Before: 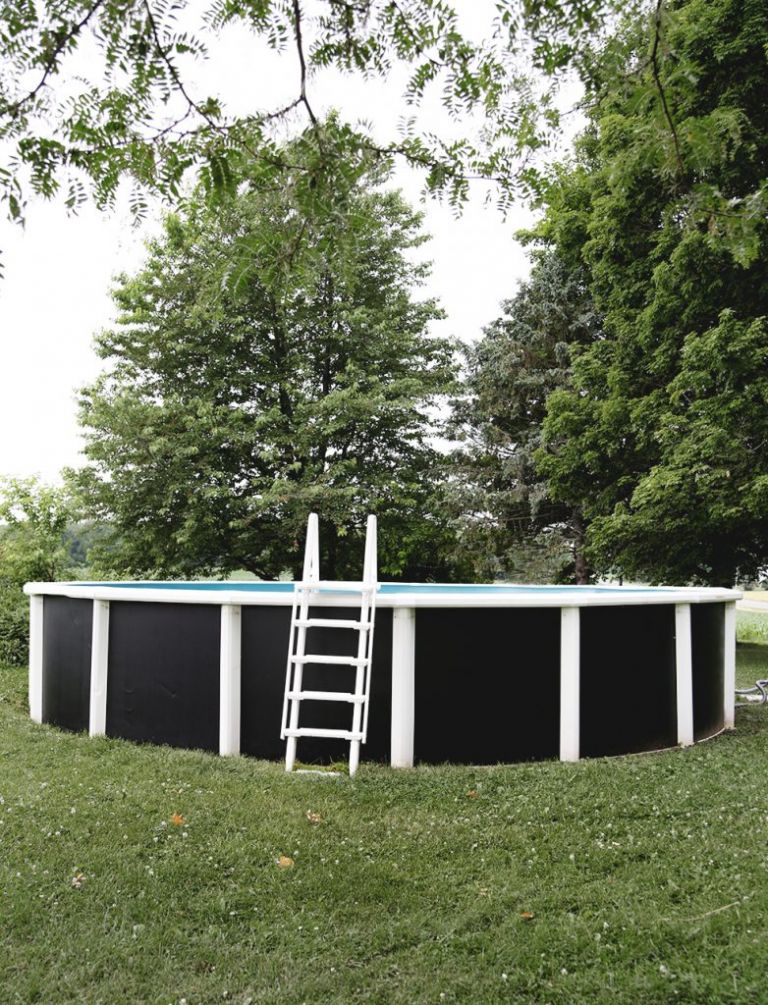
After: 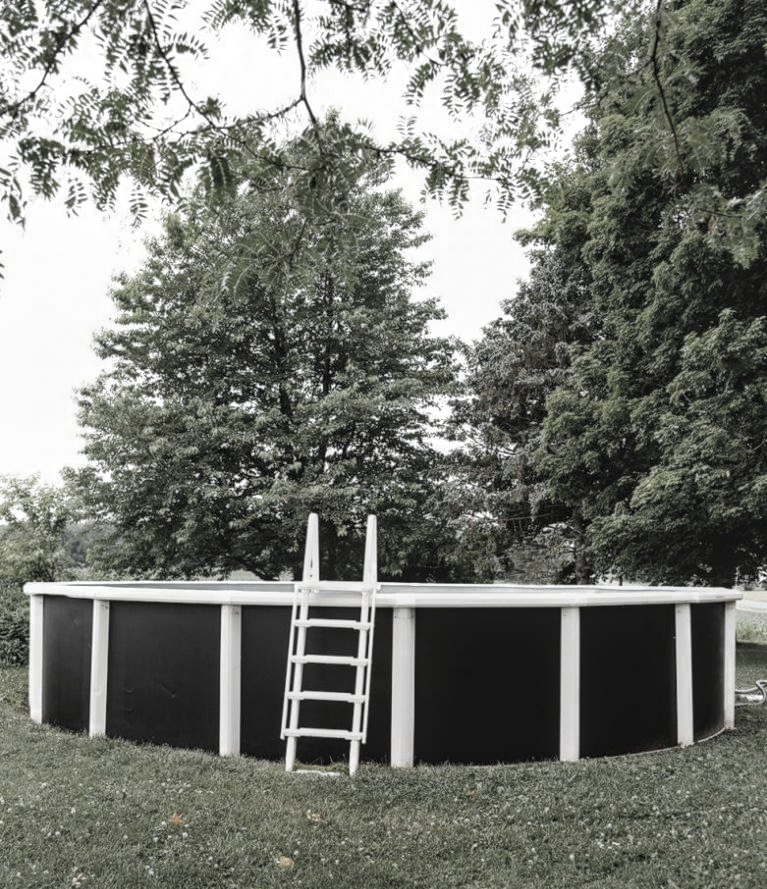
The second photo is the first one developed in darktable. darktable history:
color zones: curves: ch0 [(0, 0.613) (0.01, 0.613) (0.245, 0.448) (0.498, 0.529) (0.642, 0.665) (0.879, 0.777) (0.99, 0.613)]; ch1 [(0, 0.035) (0.121, 0.189) (0.259, 0.197) (0.415, 0.061) (0.589, 0.022) (0.732, 0.022) (0.857, 0.026) (0.991, 0.053)]
crop and rotate: top 0%, bottom 11.49%
local contrast: on, module defaults
exposure: exposure -0.04 EV, compensate highlight preservation false
